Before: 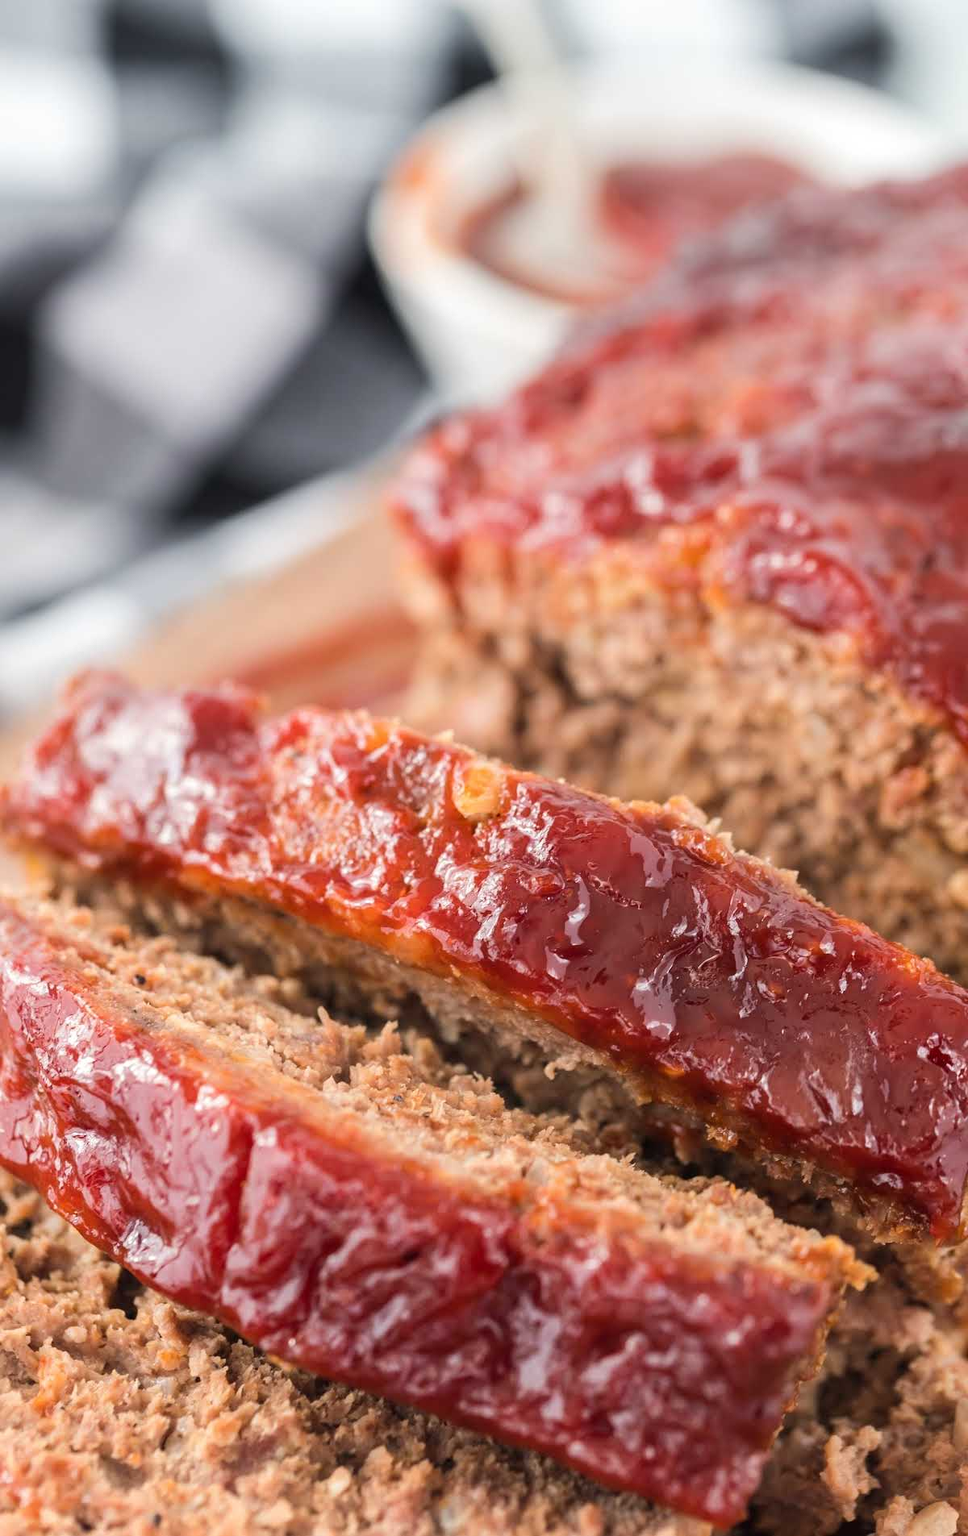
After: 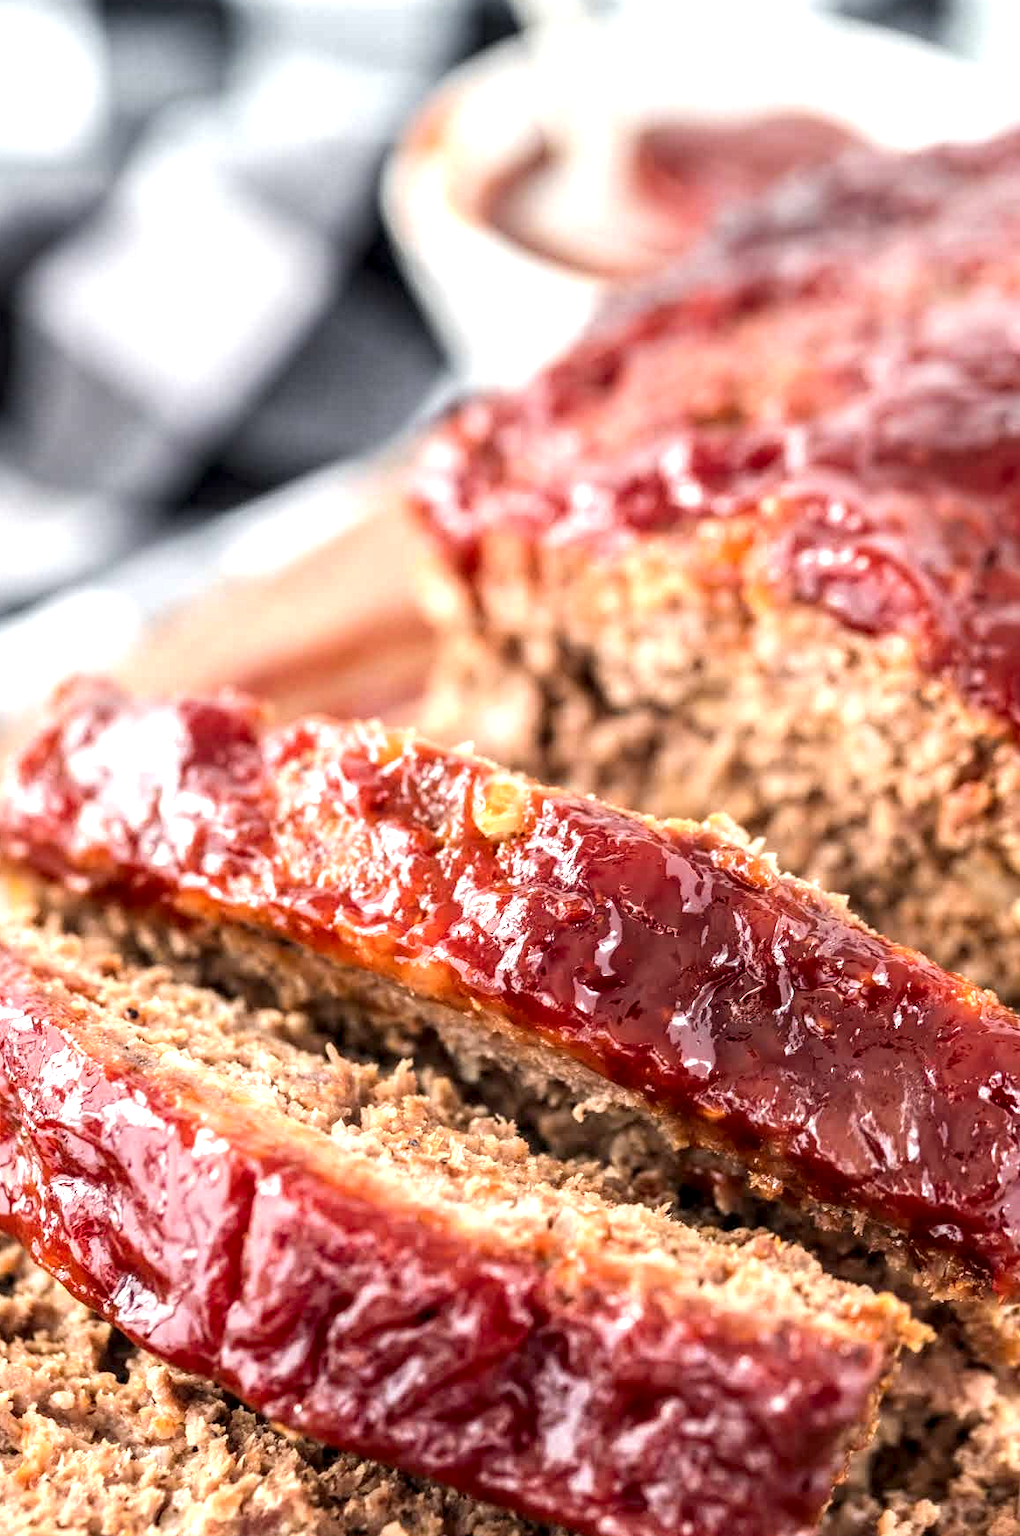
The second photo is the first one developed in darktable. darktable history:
tone equalizer: on, module defaults
exposure: exposure 0.515 EV, compensate highlight preservation false
crop: left 1.964%, top 3.251%, right 1.122%, bottom 4.933%
local contrast: highlights 60%, shadows 60%, detail 160%
